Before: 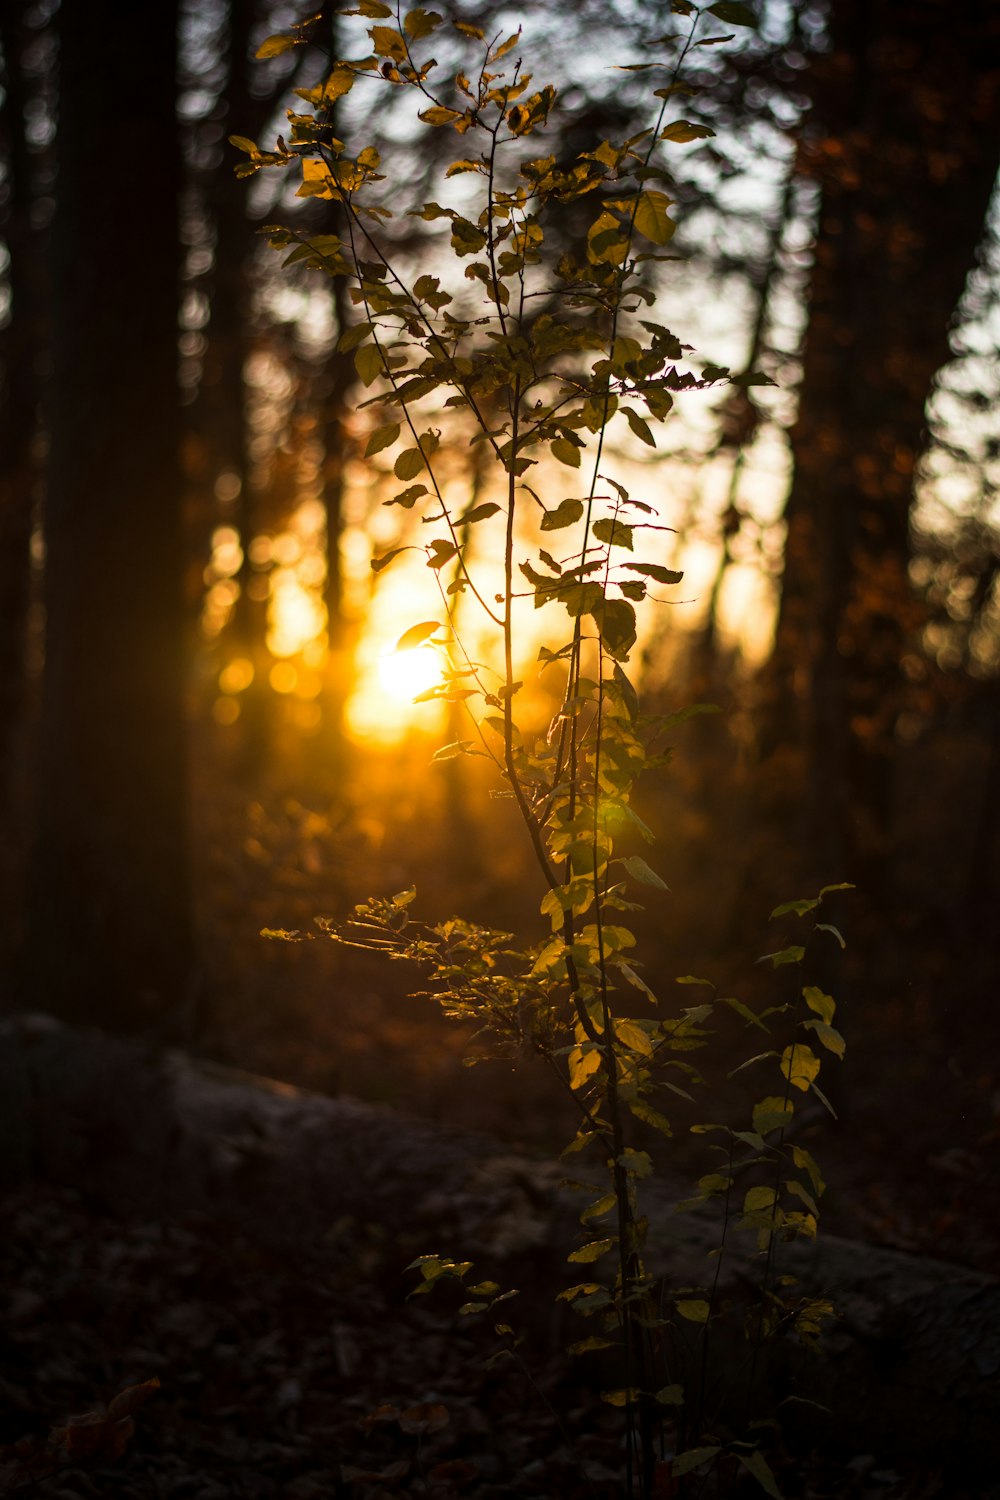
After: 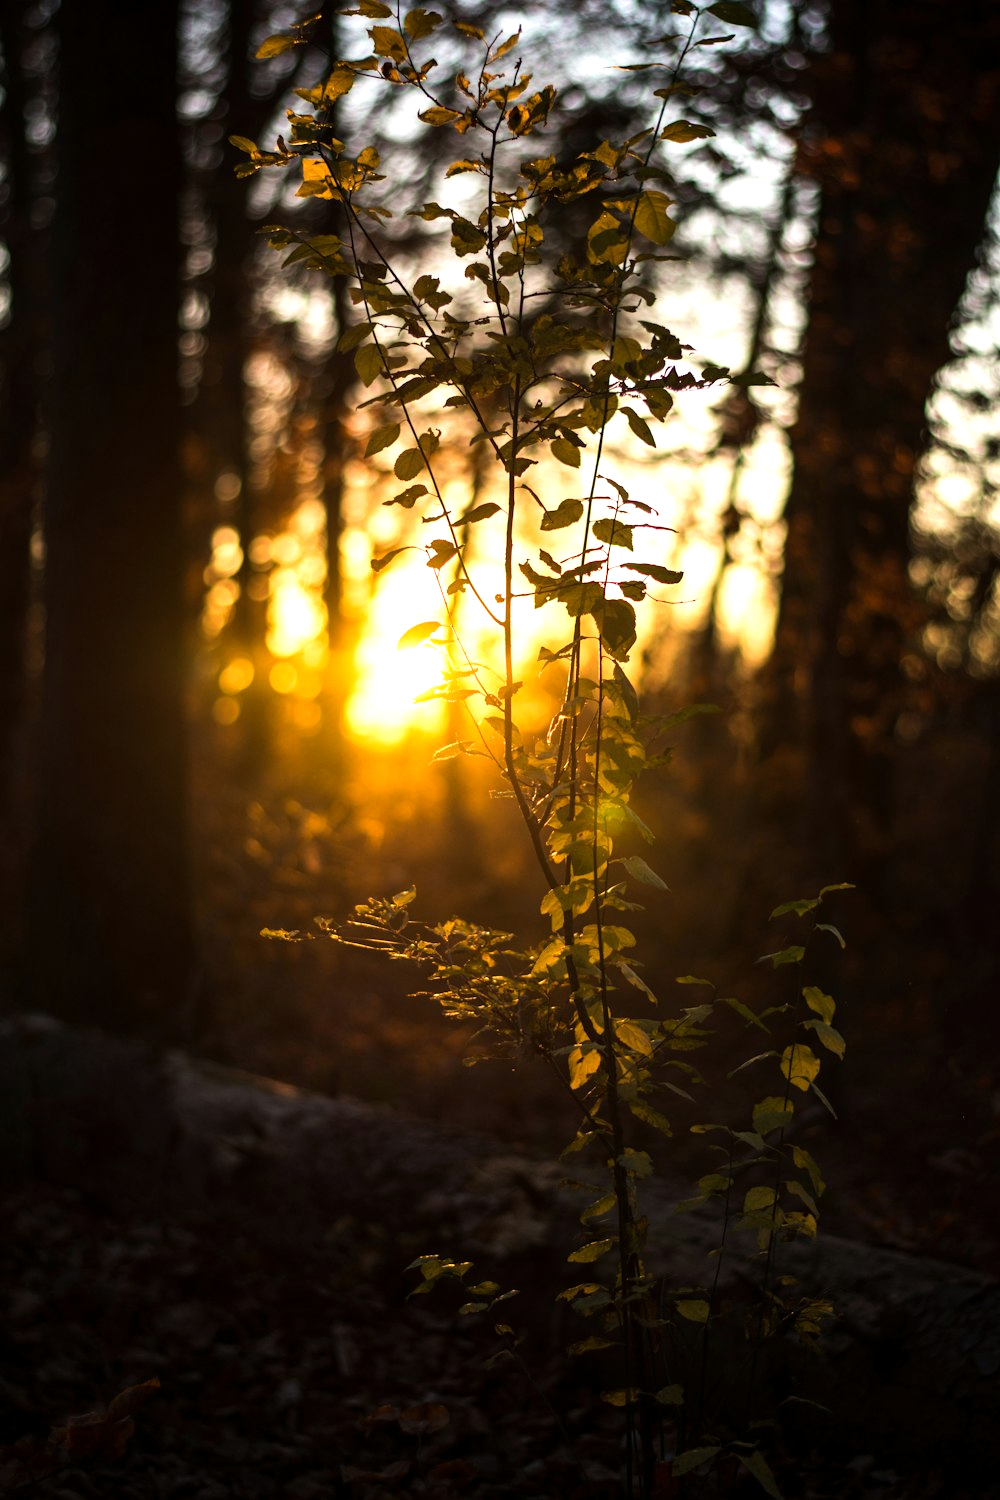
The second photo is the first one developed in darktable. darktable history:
exposure: exposure 0.207 EV, compensate highlight preservation false
tone equalizer: -8 EV -0.417 EV, -7 EV -0.389 EV, -6 EV -0.333 EV, -5 EV -0.222 EV, -3 EV 0.222 EV, -2 EV 0.333 EV, -1 EV 0.389 EV, +0 EV 0.417 EV, edges refinement/feathering 500, mask exposure compensation -1.57 EV, preserve details no
